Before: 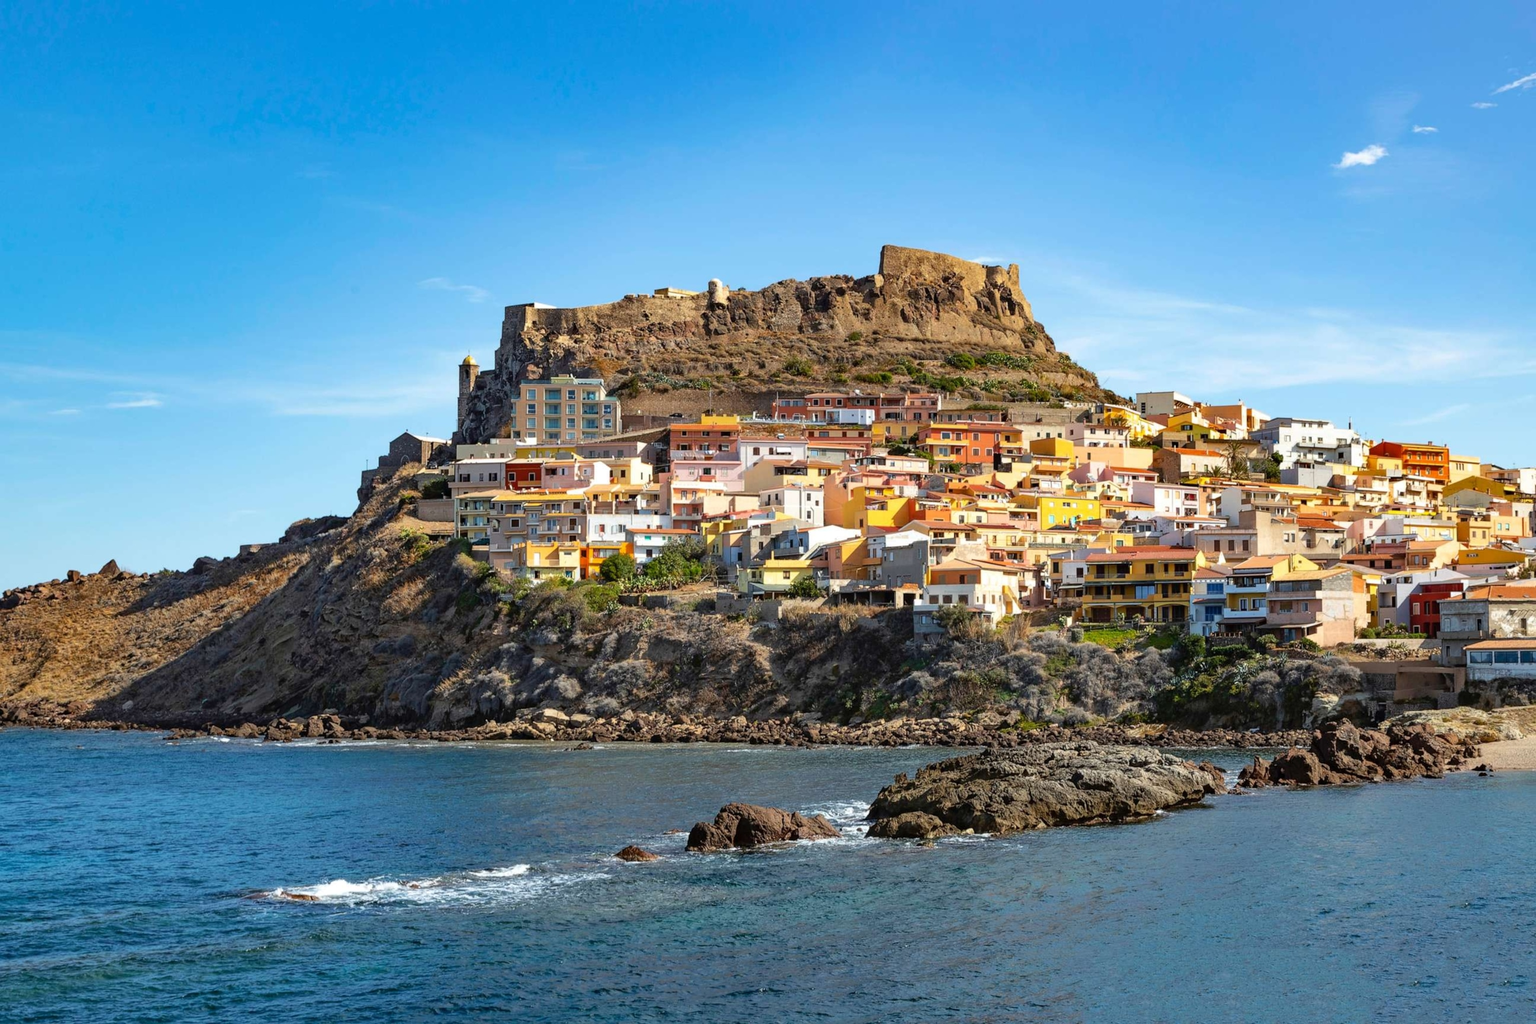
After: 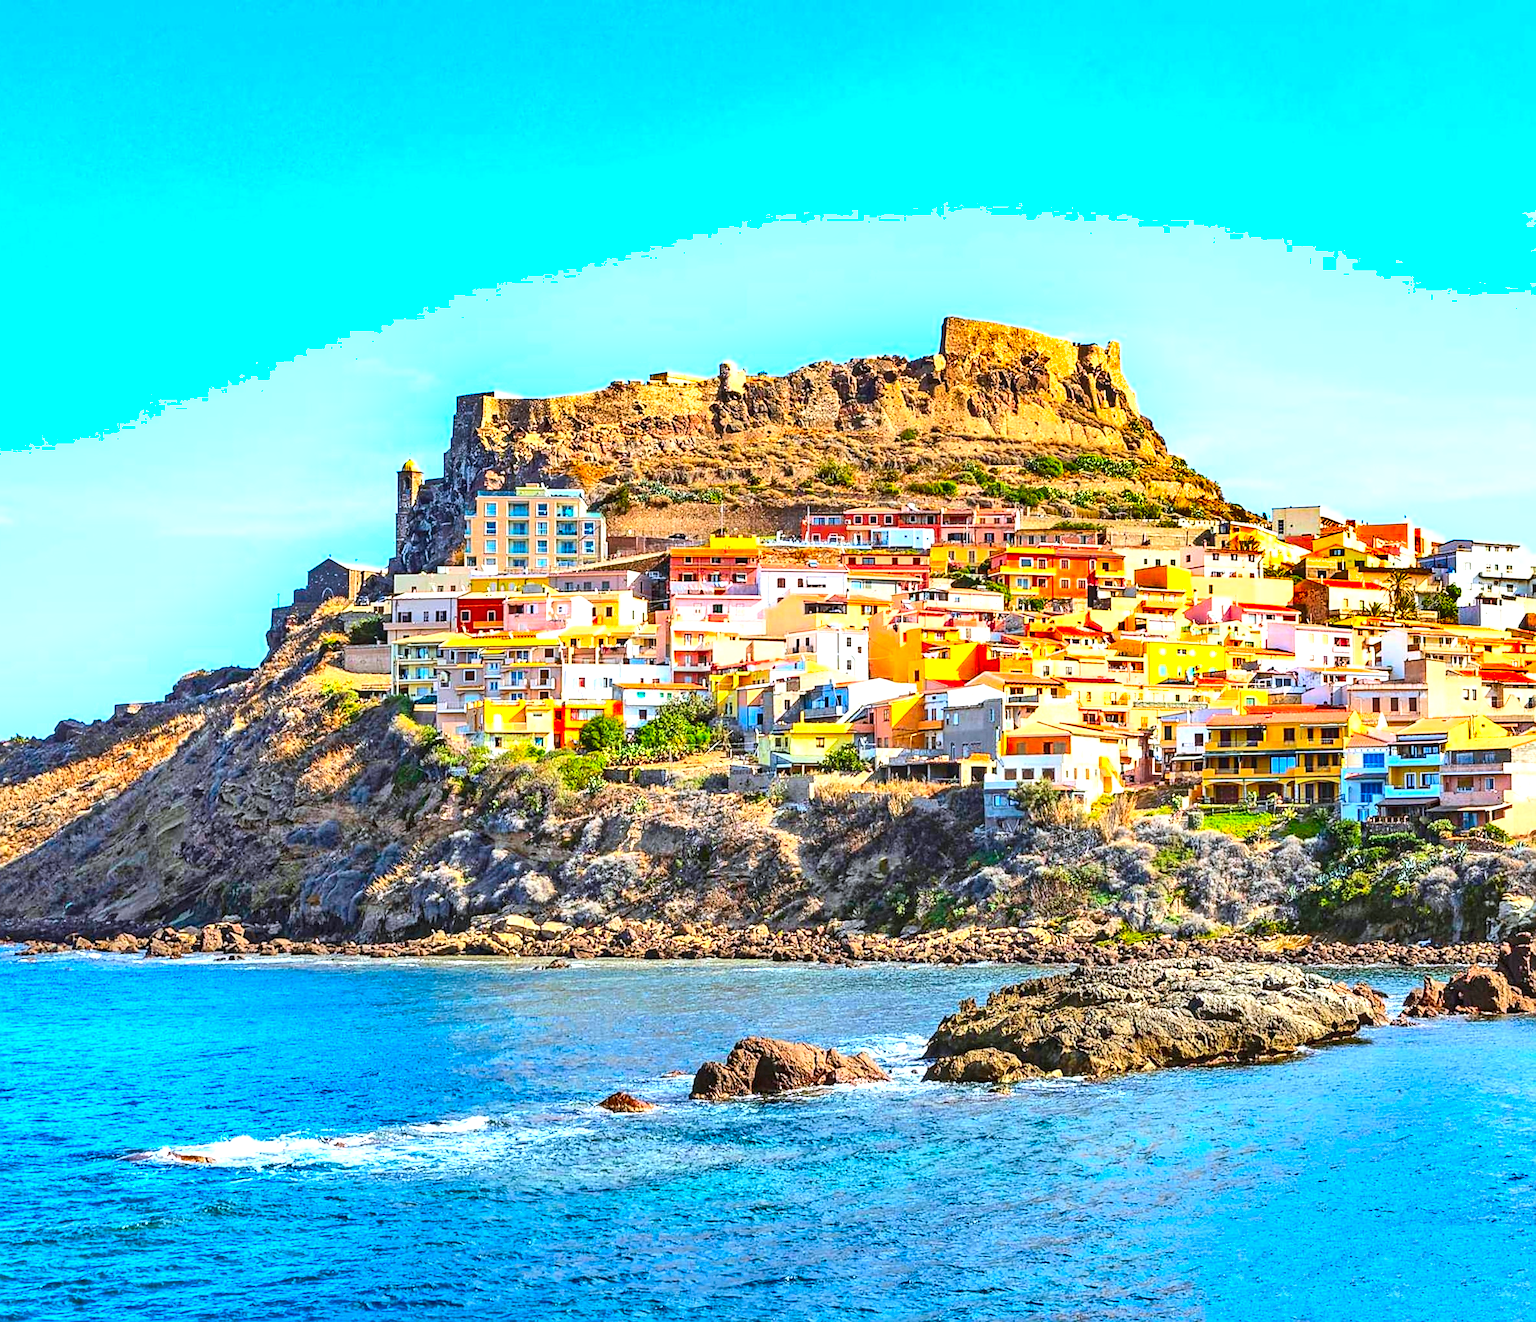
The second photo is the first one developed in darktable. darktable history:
shadows and highlights: soften with gaussian
contrast brightness saturation: contrast 0.2, brightness 0.2, saturation 0.8
local contrast: on, module defaults
sharpen: on, module defaults
crop: left 9.88%, right 12.664%
exposure: black level correction 0, exposure 1.173 EV, compensate exposure bias true, compensate highlight preservation false
white balance: red 0.974, blue 1.044
